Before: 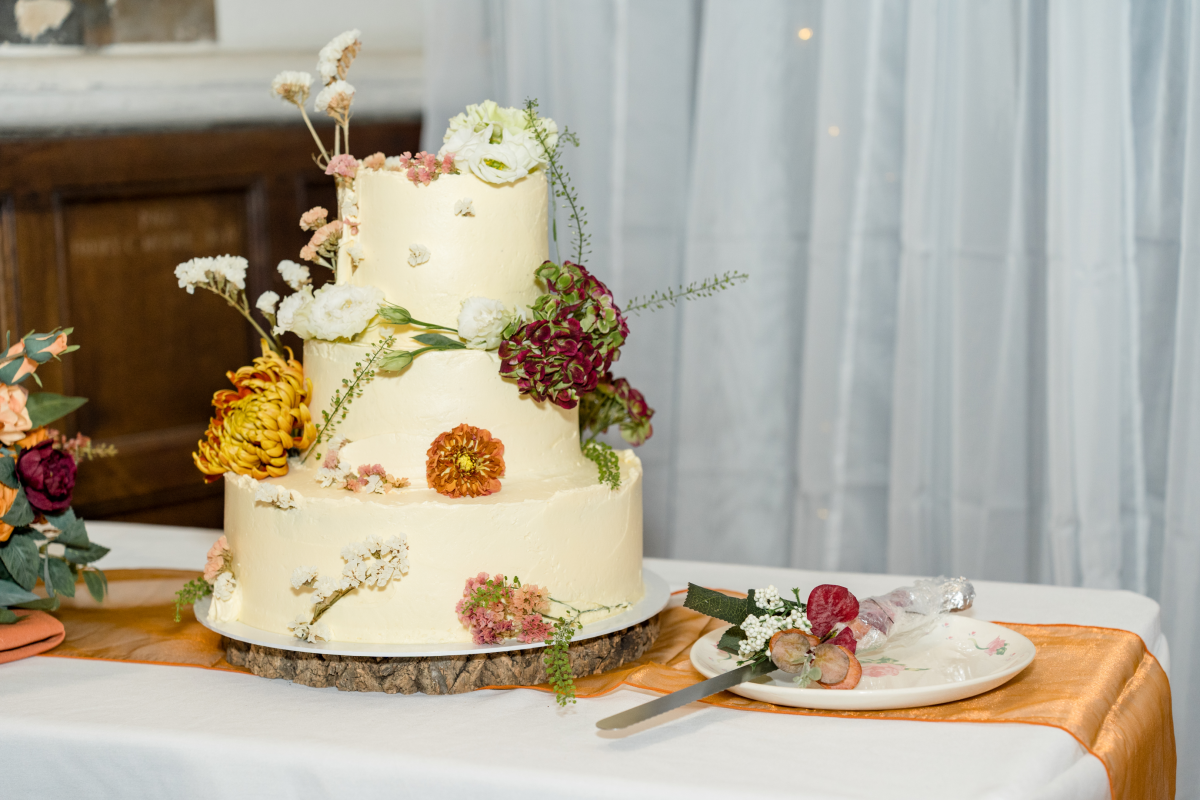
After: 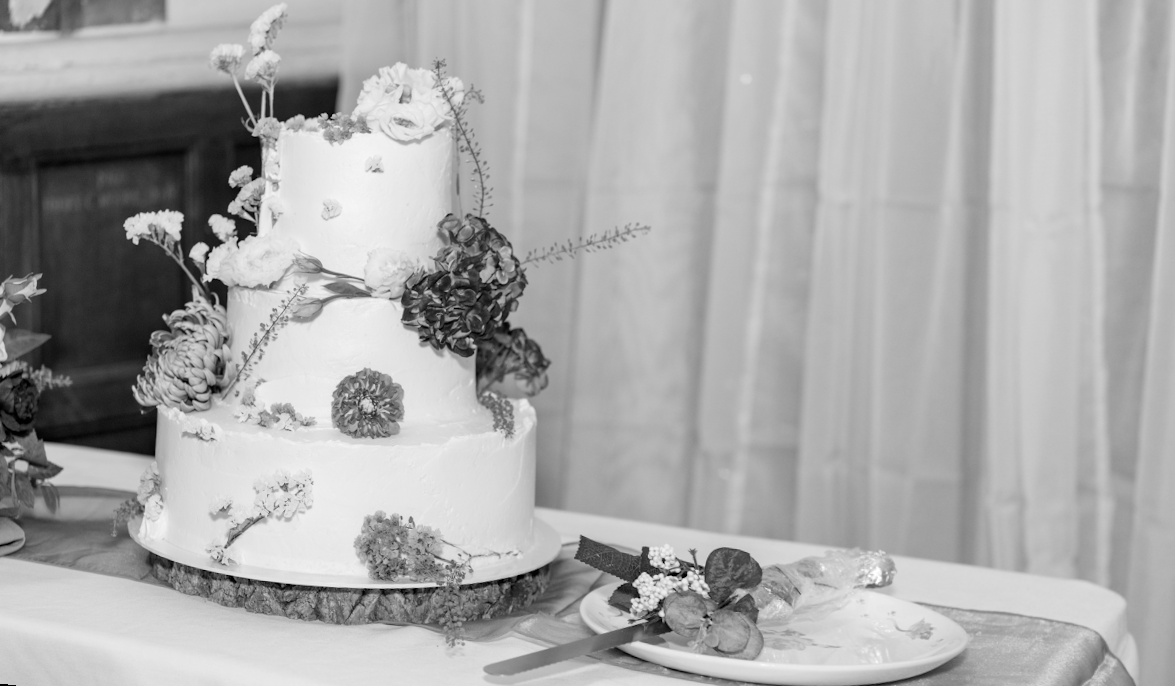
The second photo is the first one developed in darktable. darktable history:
monochrome: a -3.63, b -0.465
rotate and perspective: rotation 1.69°, lens shift (vertical) -0.023, lens shift (horizontal) -0.291, crop left 0.025, crop right 0.988, crop top 0.092, crop bottom 0.842
